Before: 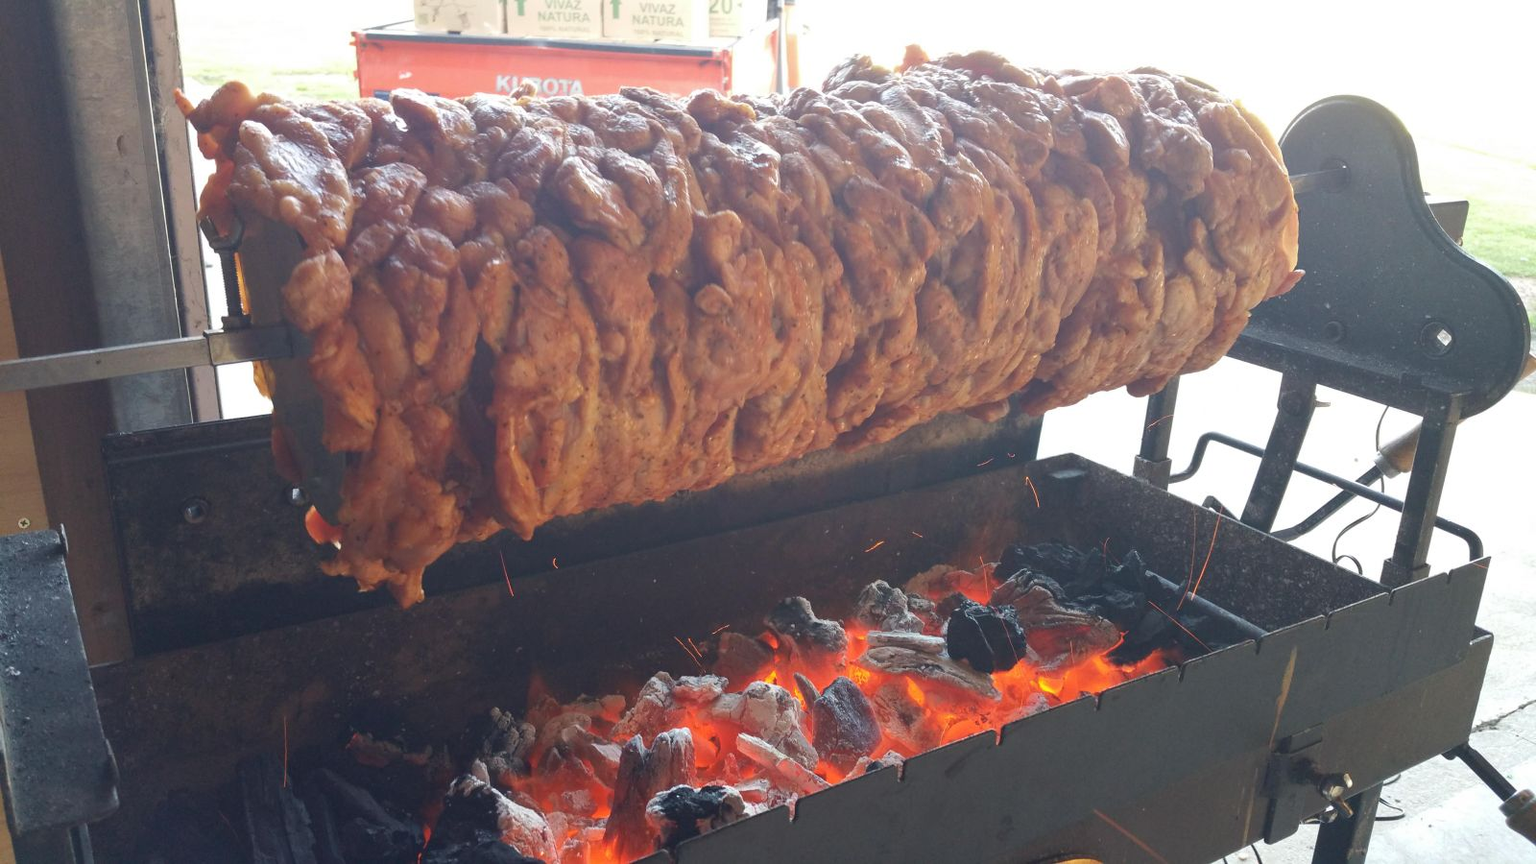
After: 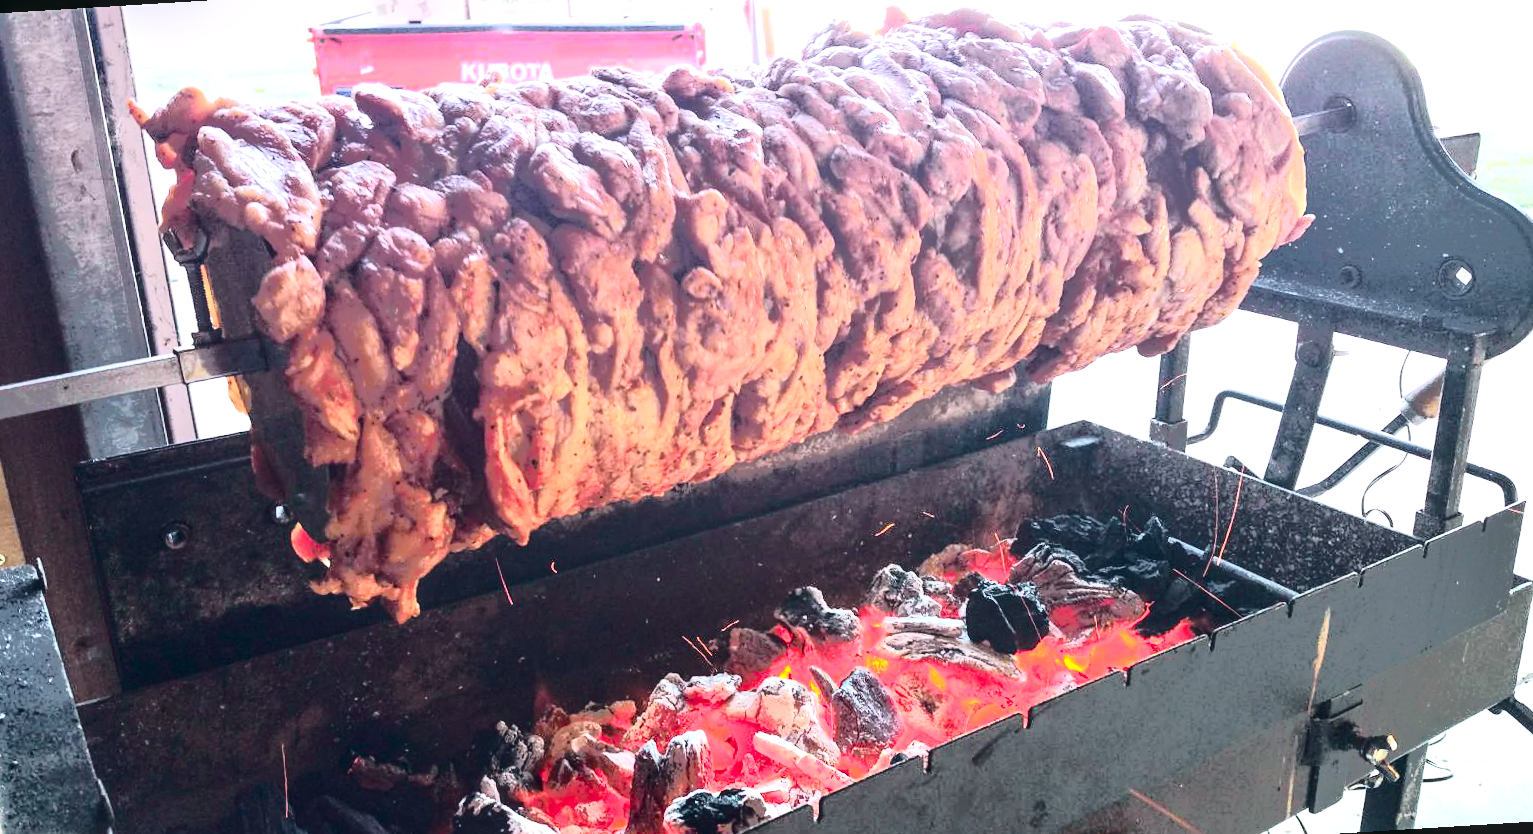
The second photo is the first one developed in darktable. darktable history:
rotate and perspective: rotation -3.52°, crop left 0.036, crop right 0.964, crop top 0.081, crop bottom 0.919
local contrast: on, module defaults
exposure: black level correction 0, exposure 1.625 EV, compensate exposure bias true, compensate highlight preservation false
contrast brightness saturation: contrast 0.19, brightness -0.24, saturation 0.11
sharpen: amount 0.2
shadows and highlights: shadows 35, highlights -35, soften with gaussian
graduated density: hue 238.83°, saturation 50%
tone curve: curves: ch0 [(0, 0) (0.081, 0.033) (0.192, 0.124) (0.283, 0.238) (0.407, 0.476) (0.495, 0.521) (0.661, 0.756) (0.788, 0.87) (1, 0.951)]; ch1 [(0, 0) (0.161, 0.092) (0.35, 0.33) (0.392, 0.392) (0.427, 0.426) (0.479, 0.472) (0.505, 0.497) (0.521, 0.524) (0.567, 0.56) (0.583, 0.592) (0.625, 0.627) (0.678, 0.733) (1, 1)]; ch2 [(0, 0) (0.346, 0.362) (0.404, 0.427) (0.502, 0.499) (0.531, 0.523) (0.544, 0.561) (0.58, 0.59) (0.629, 0.642) (0.717, 0.678) (1, 1)], color space Lab, independent channels, preserve colors none
